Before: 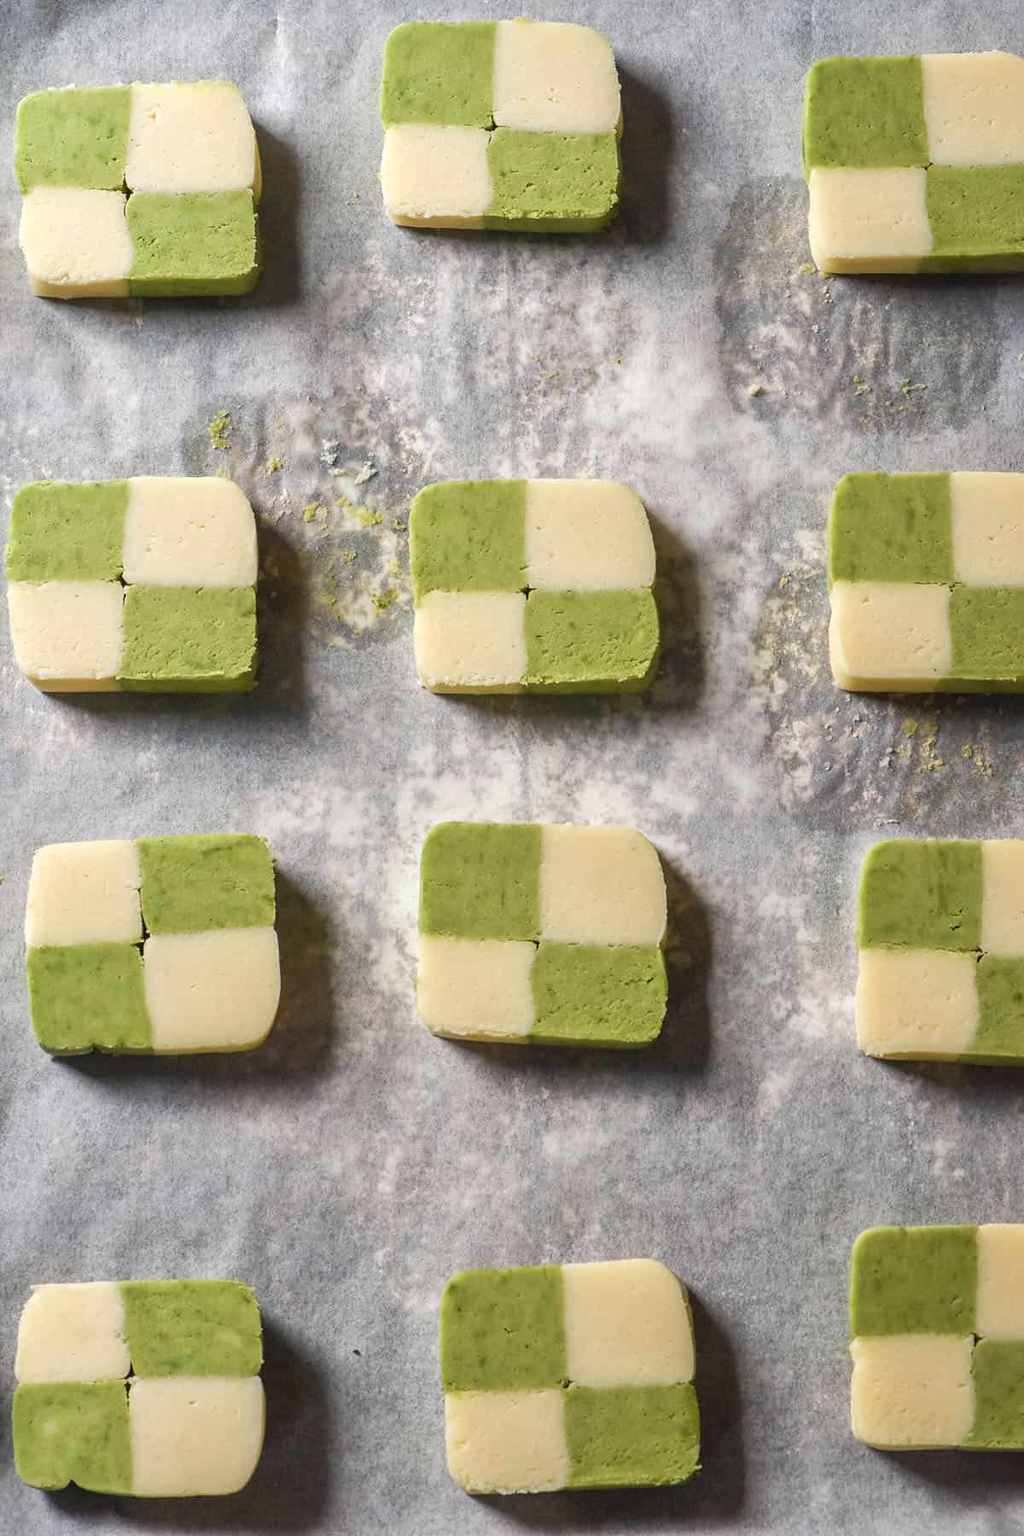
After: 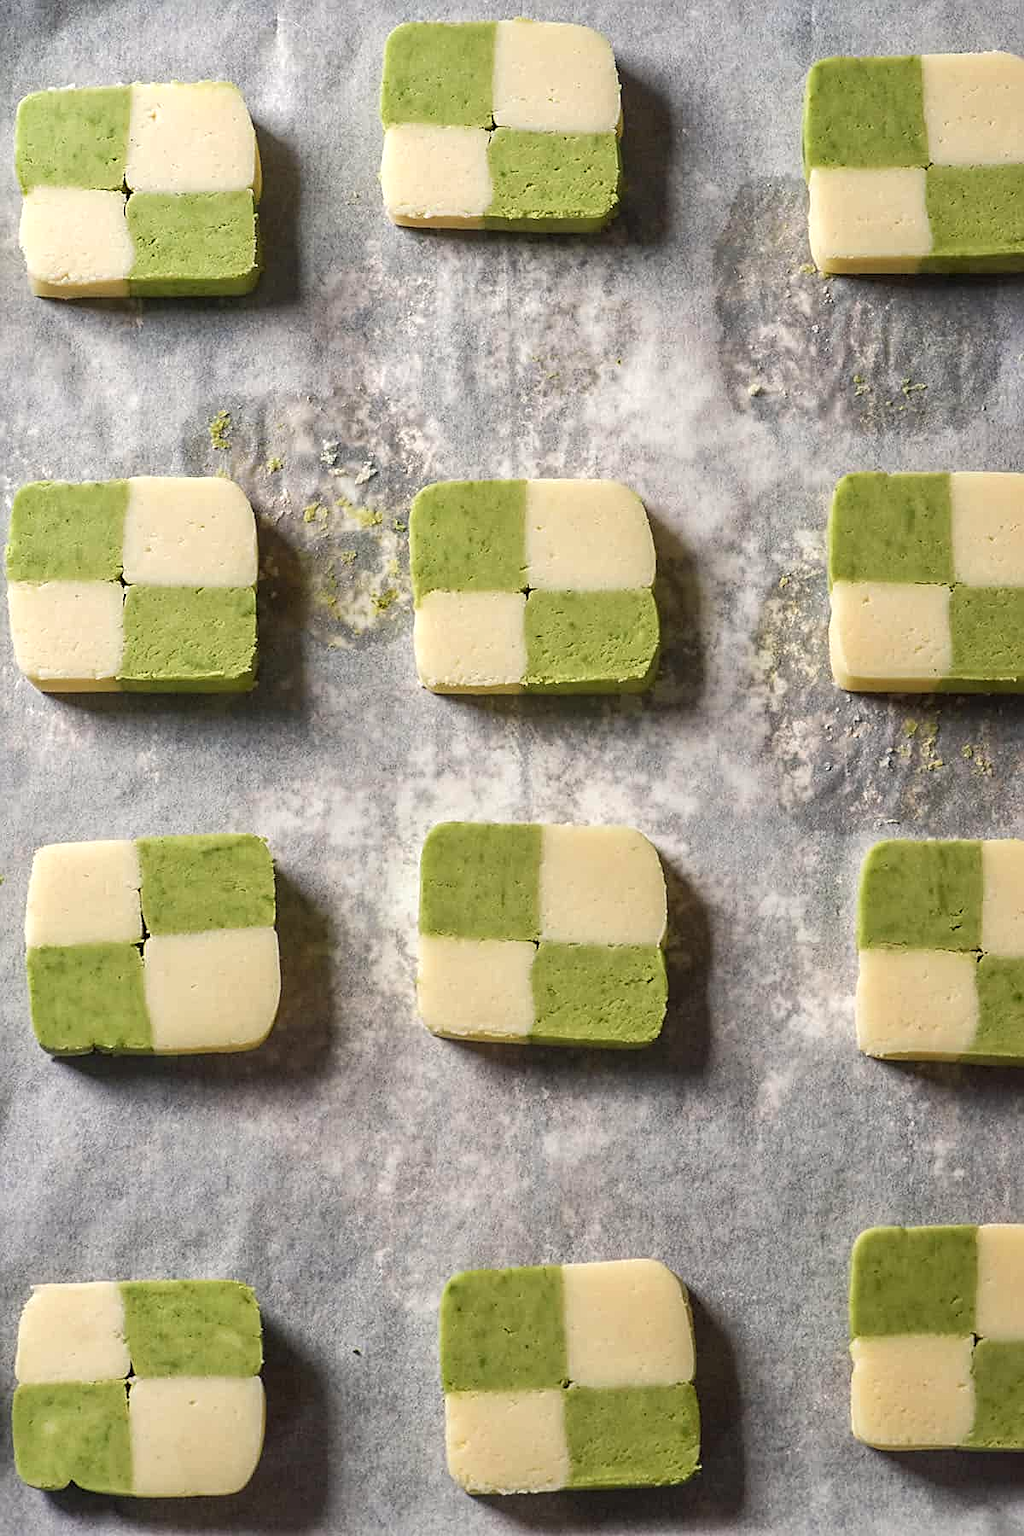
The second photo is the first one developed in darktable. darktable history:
local contrast: highlights 100%, shadows 100%, detail 120%, midtone range 0.2
white balance: red 1.009, blue 0.985
sharpen: on, module defaults
